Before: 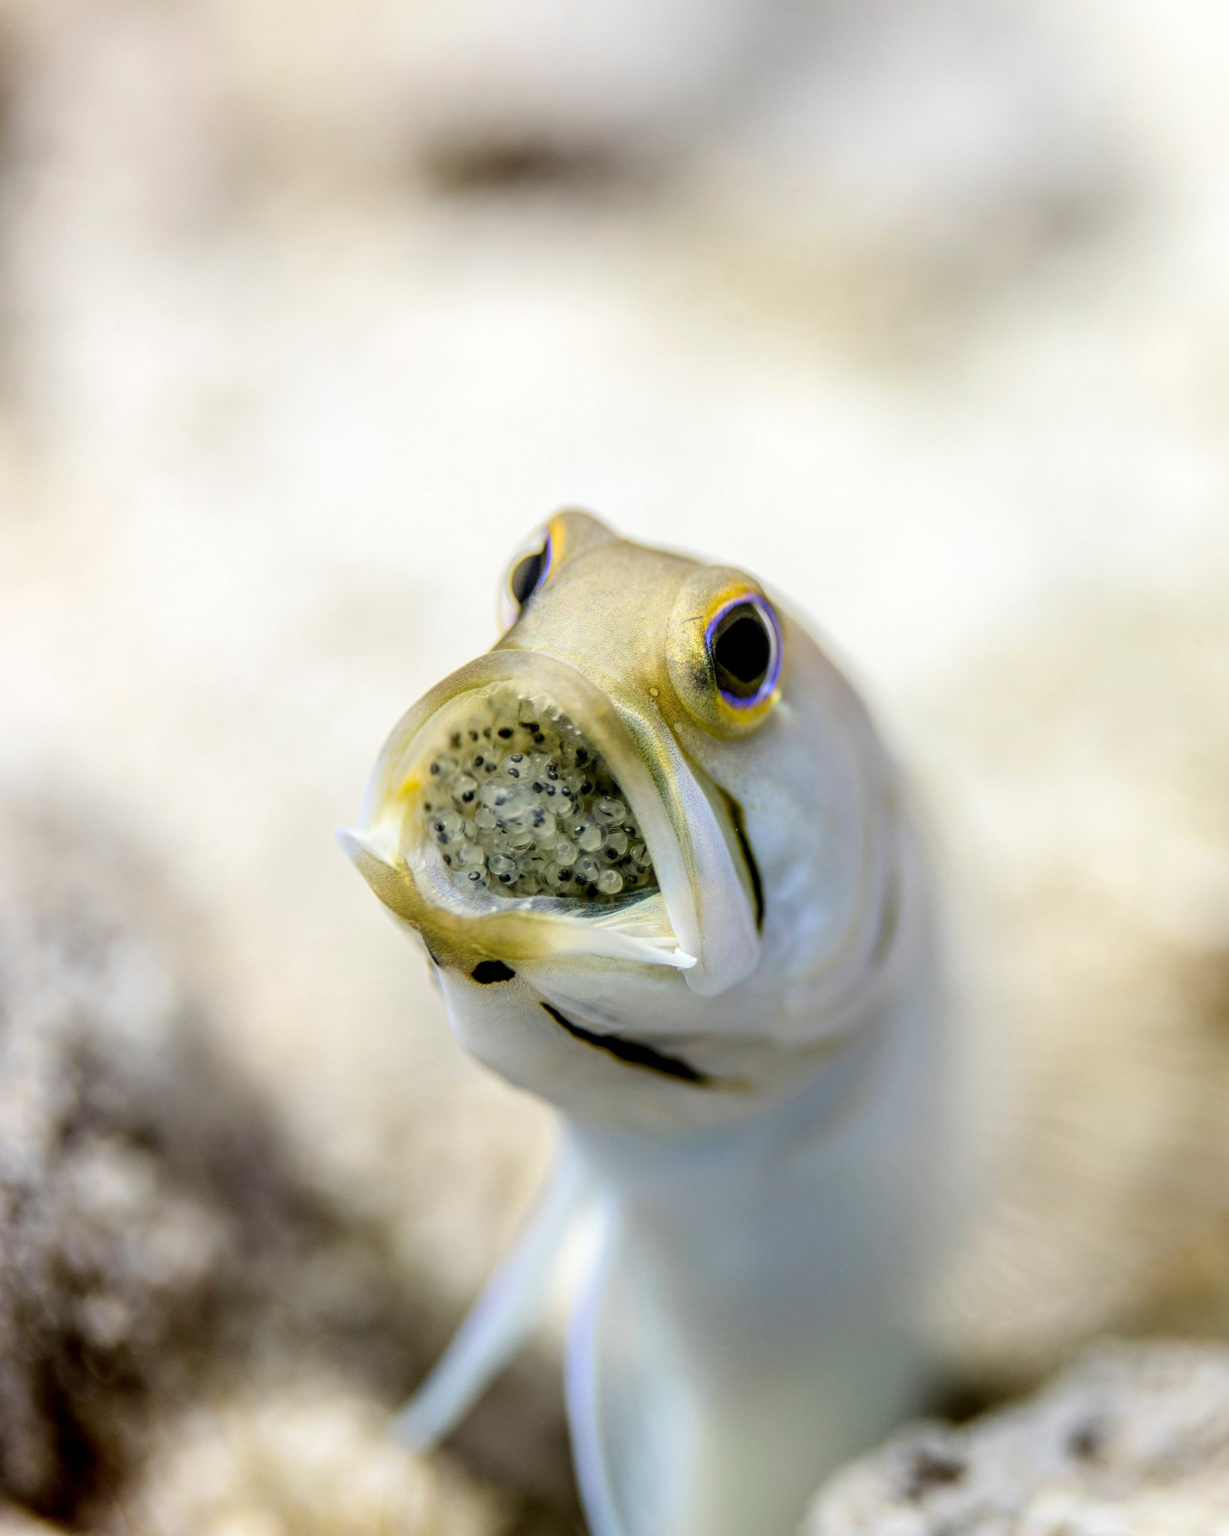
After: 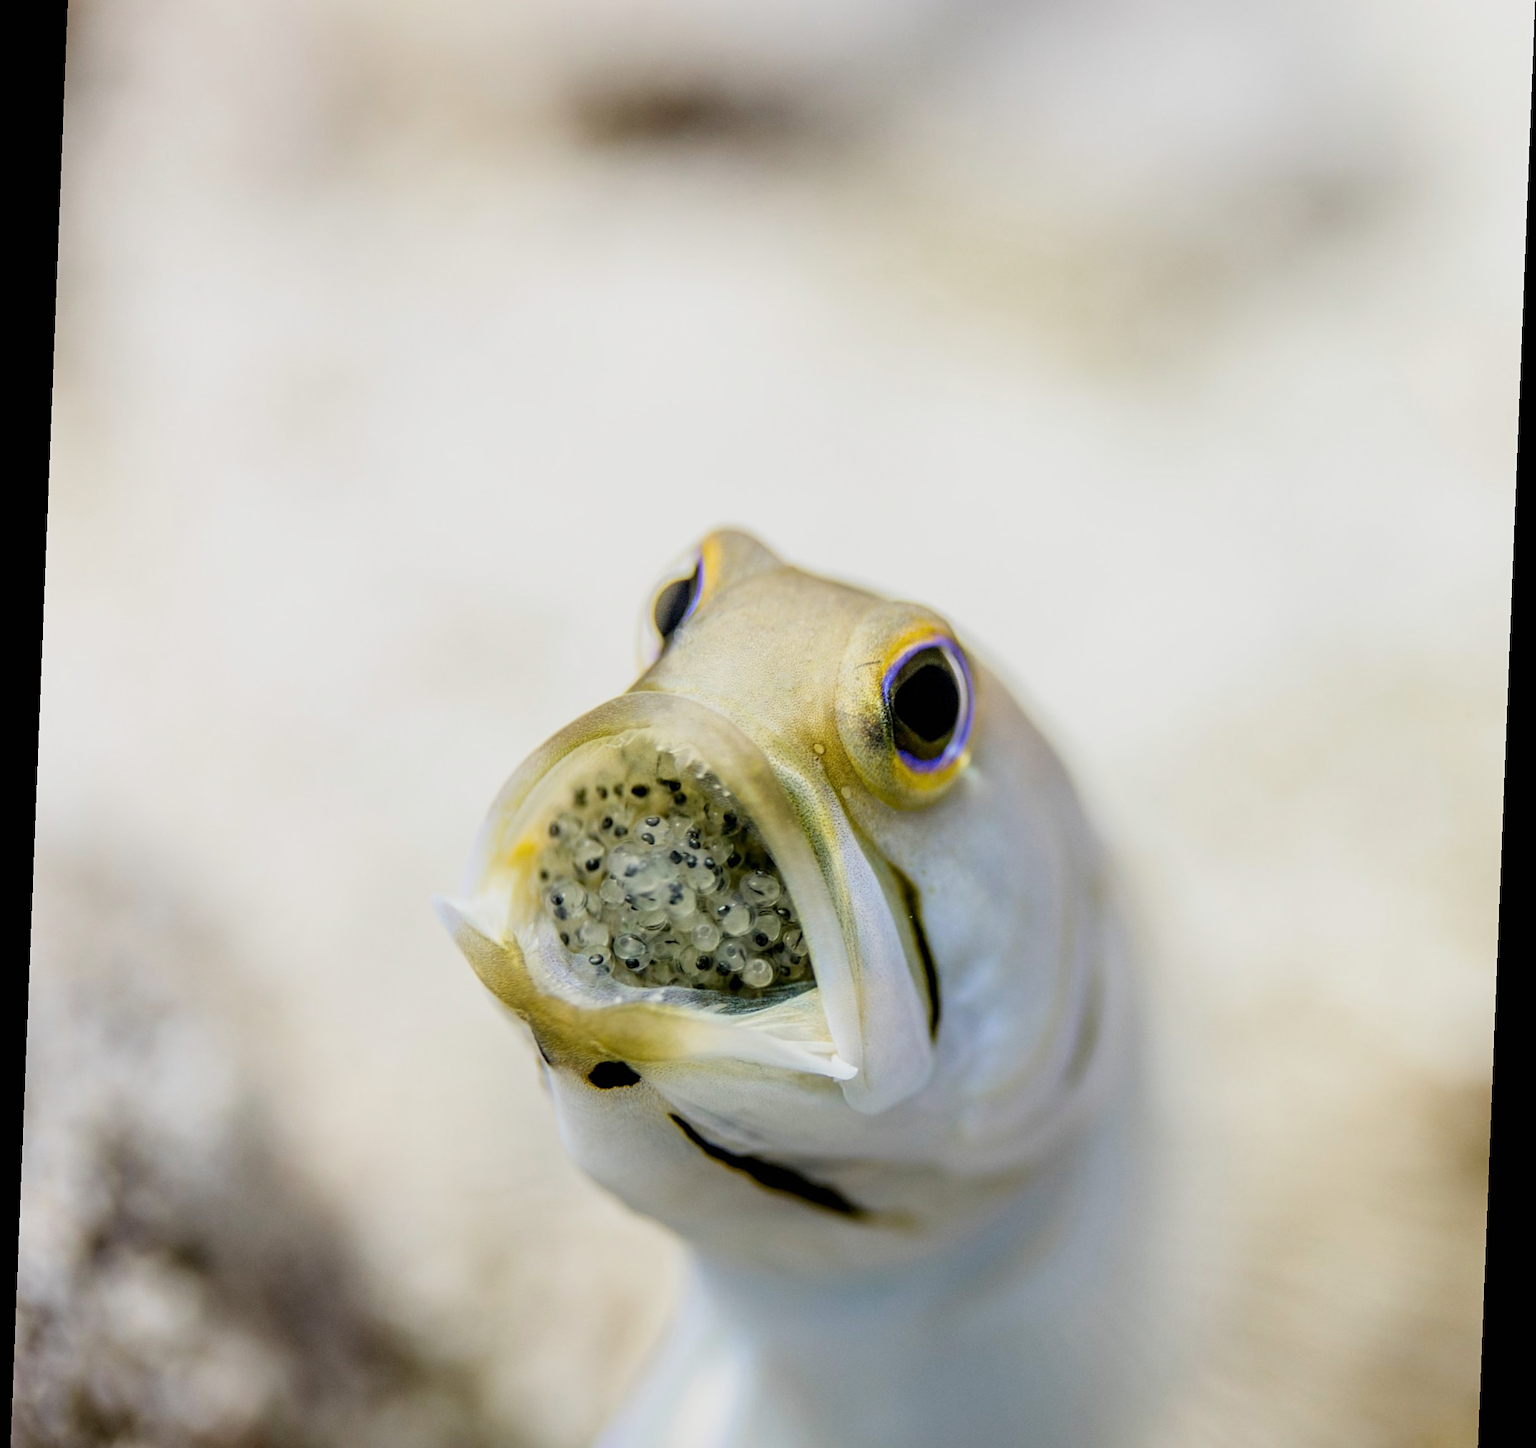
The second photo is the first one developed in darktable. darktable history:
sharpen: amount 0.2
rotate and perspective: rotation 2.27°, automatic cropping off
crop: top 5.667%, bottom 17.637%
sigmoid: contrast 1.22, skew 0.65
